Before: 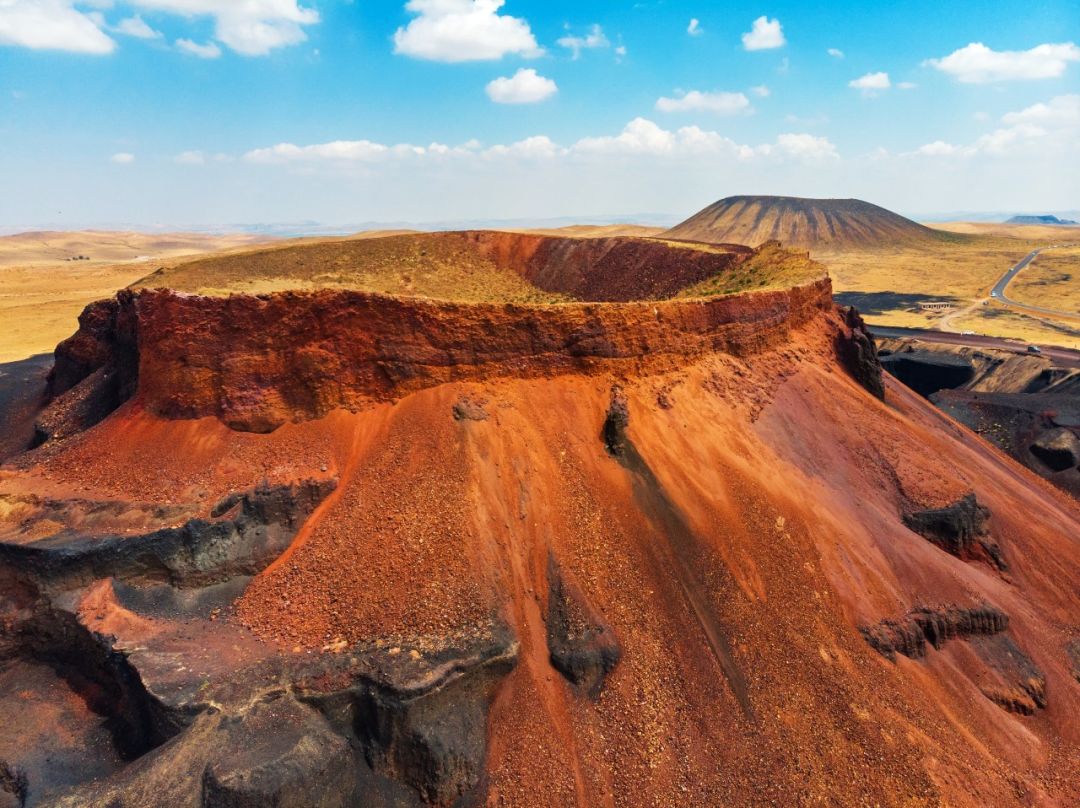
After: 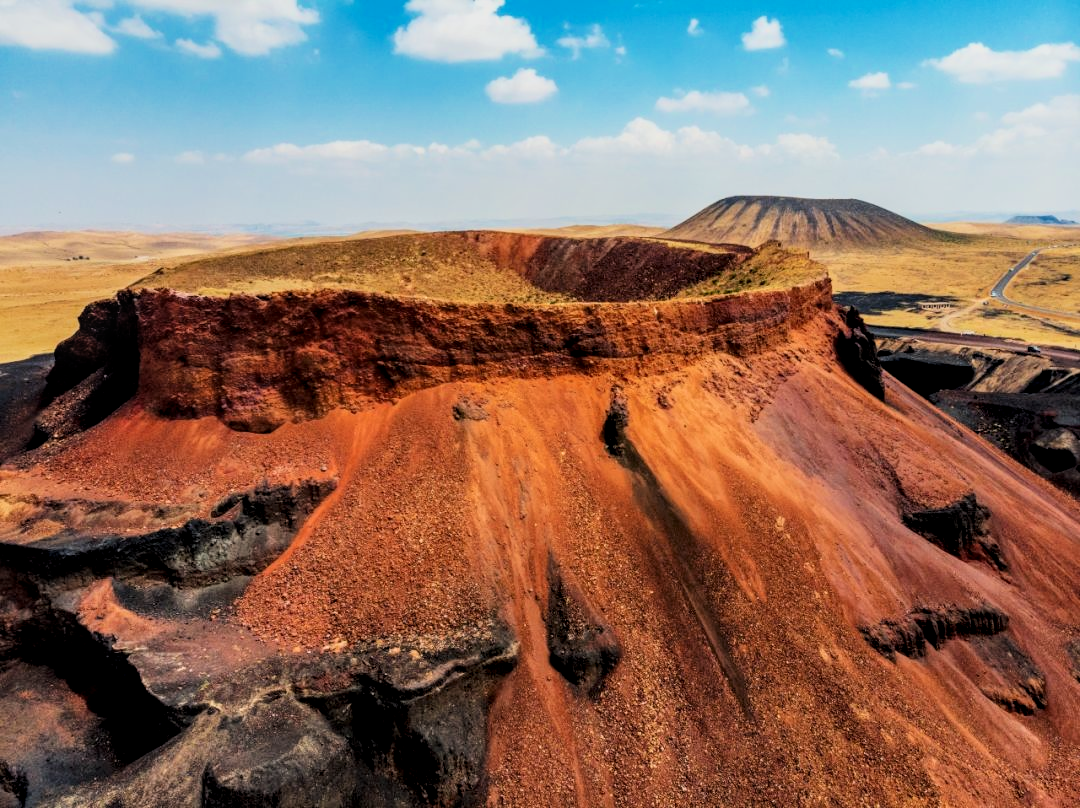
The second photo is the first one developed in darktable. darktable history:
filmic rgb: black relative exposure -7.49 EV, white relative exposure 5 EV, threshold 2.95 EV, hardness 3.33, contrast 1.298, color science v6 (2022), enable highlight reconstruction true
local contrast: detail 130%
